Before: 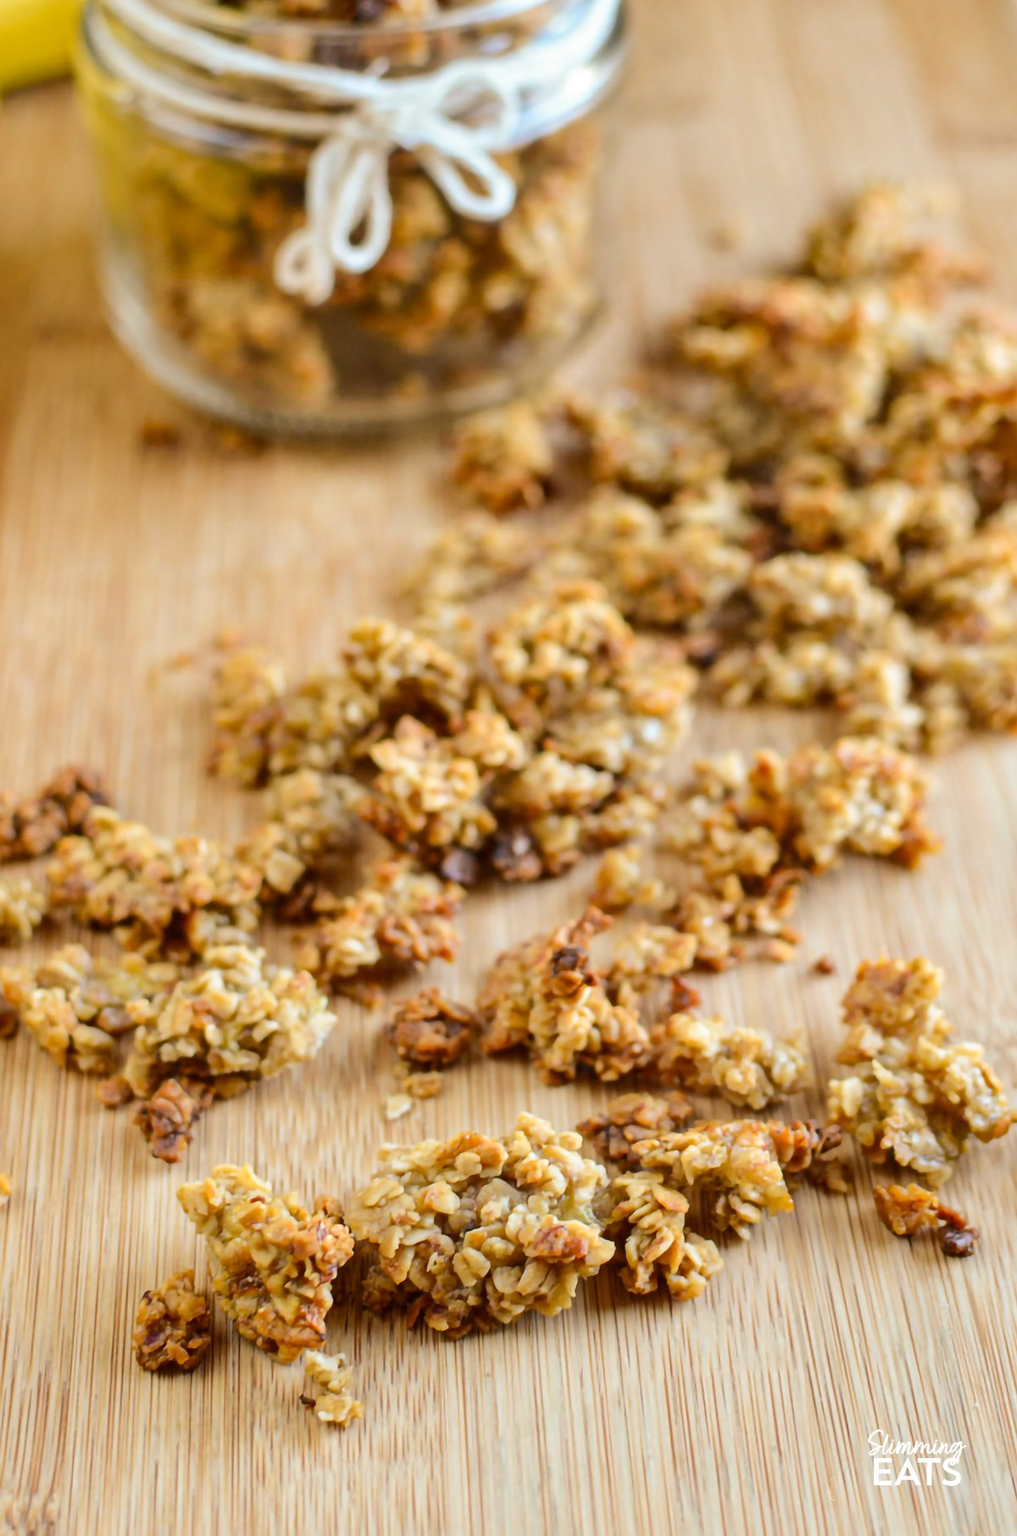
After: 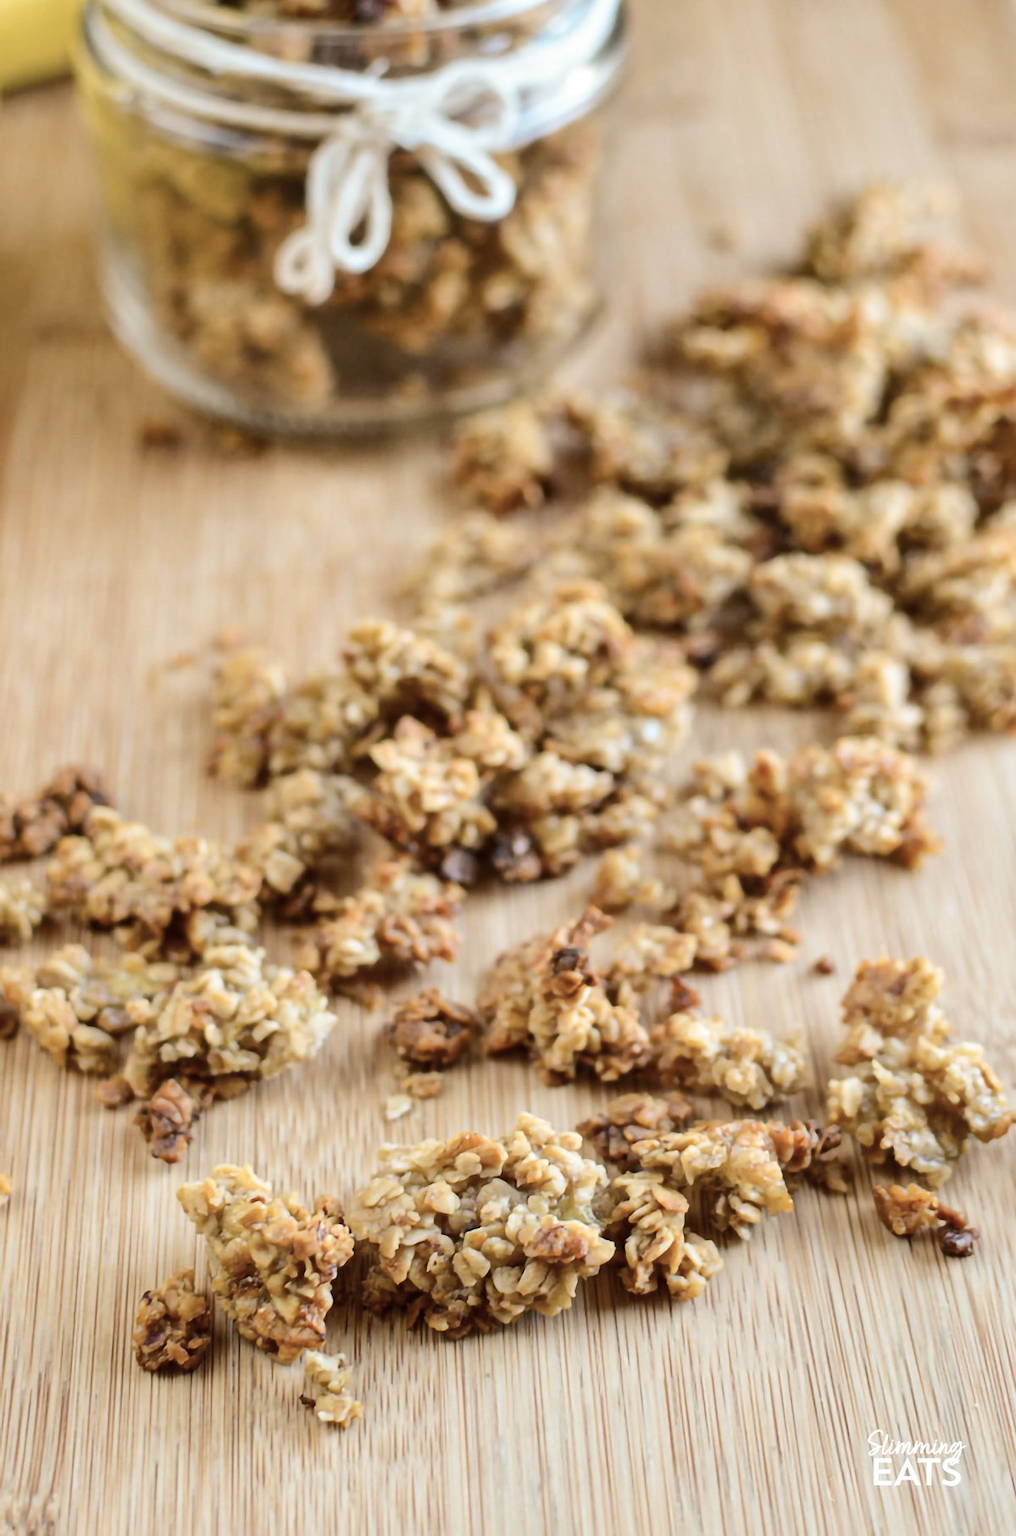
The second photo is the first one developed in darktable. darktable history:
contrast brightness saturation: contrast 0.099, saturation -0.292
